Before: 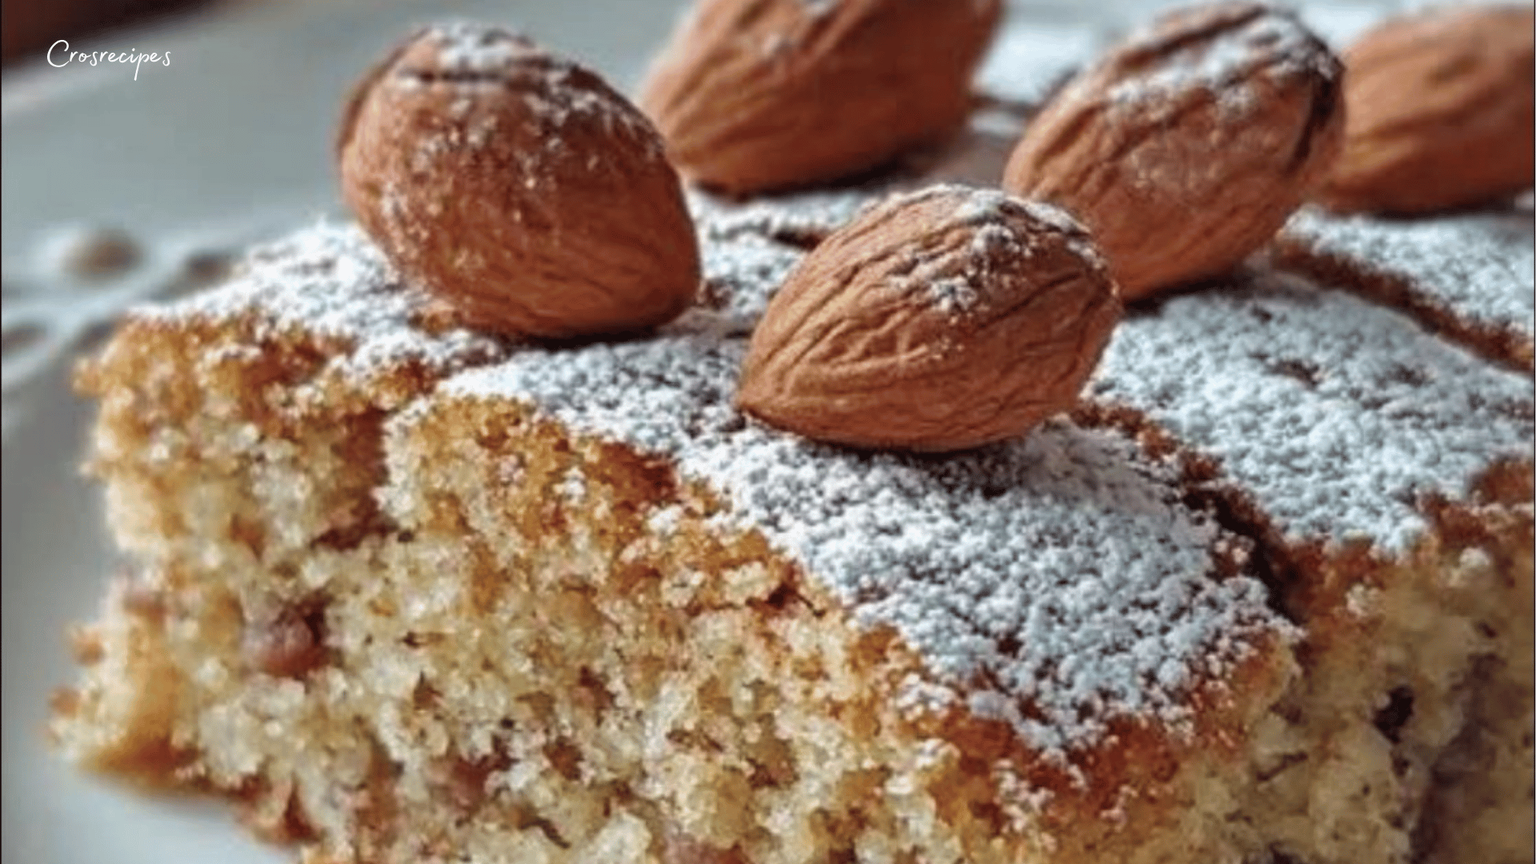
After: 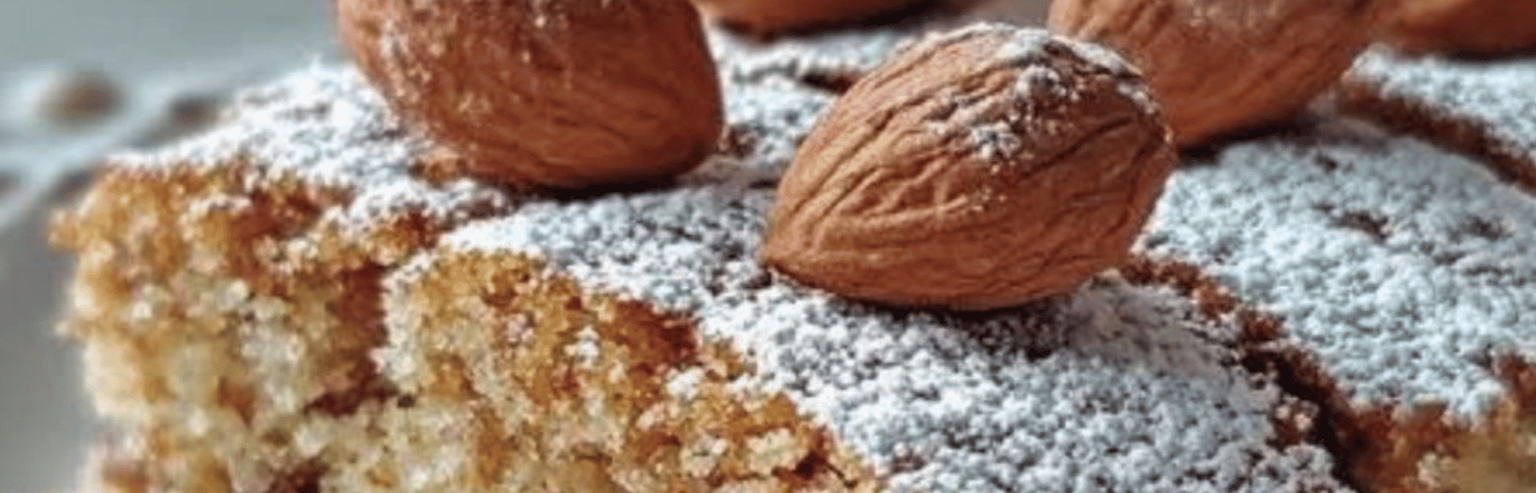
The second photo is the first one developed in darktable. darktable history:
crop: left 1.826%, top 18.961%, right 5.134%, bottom 27.809%
